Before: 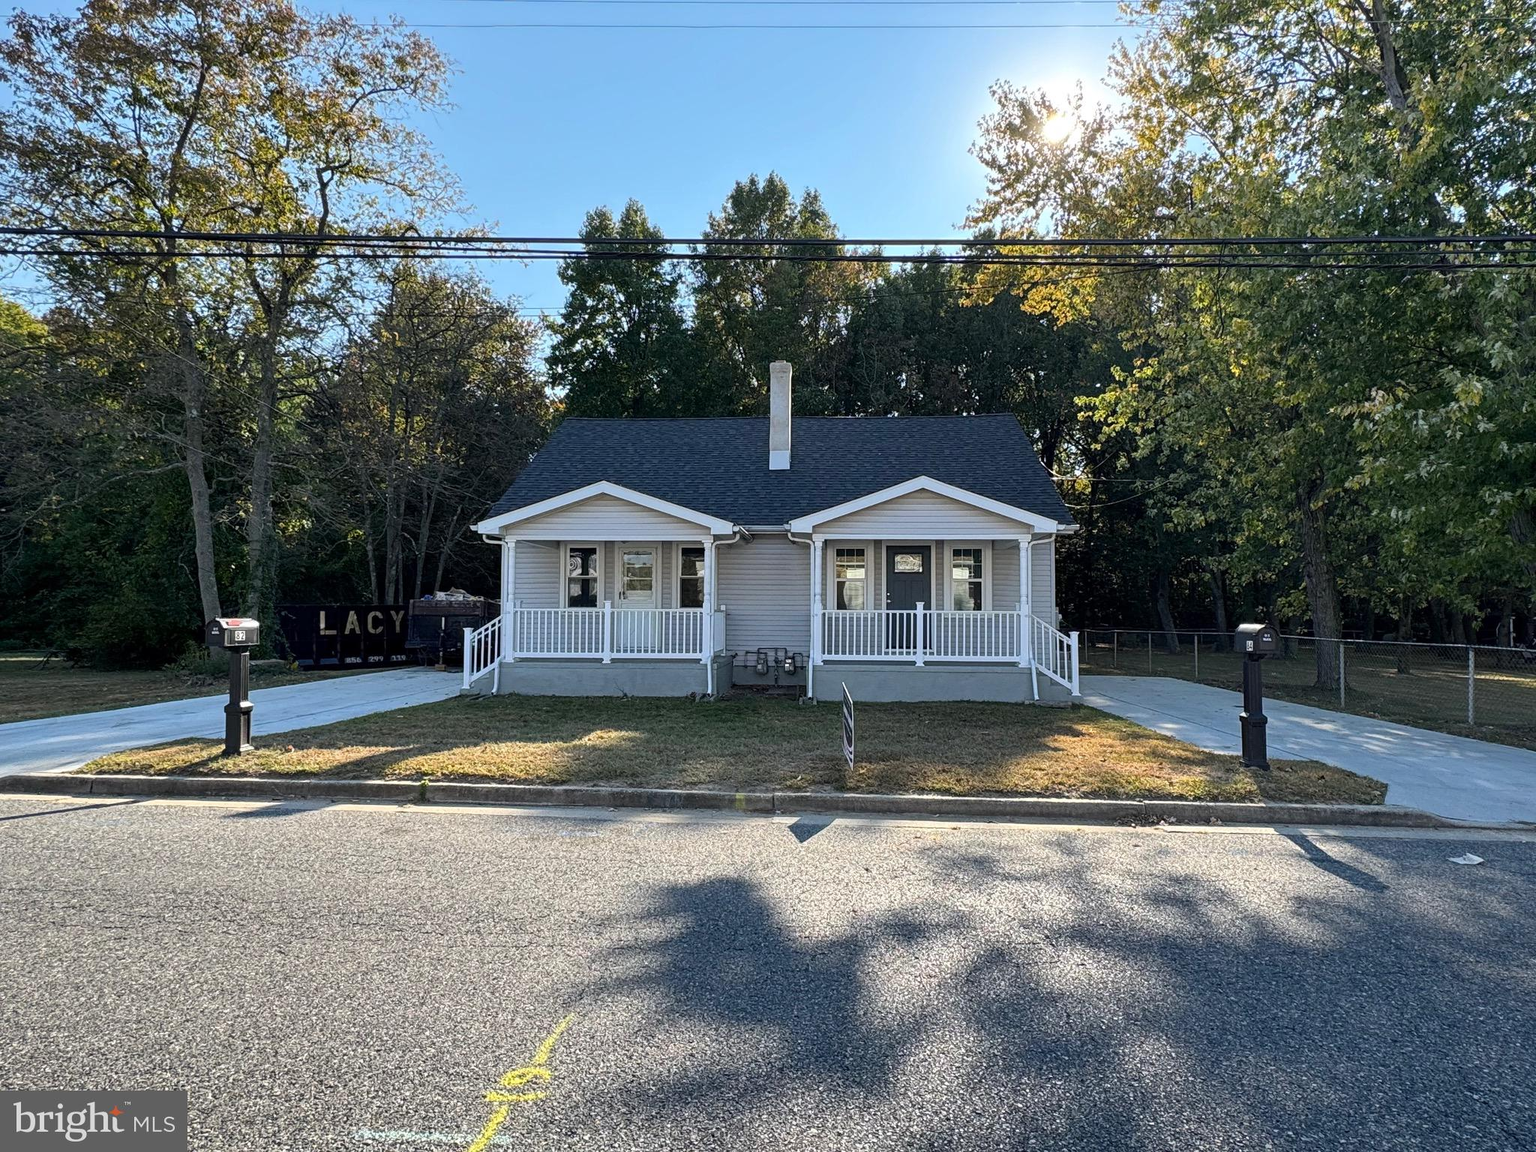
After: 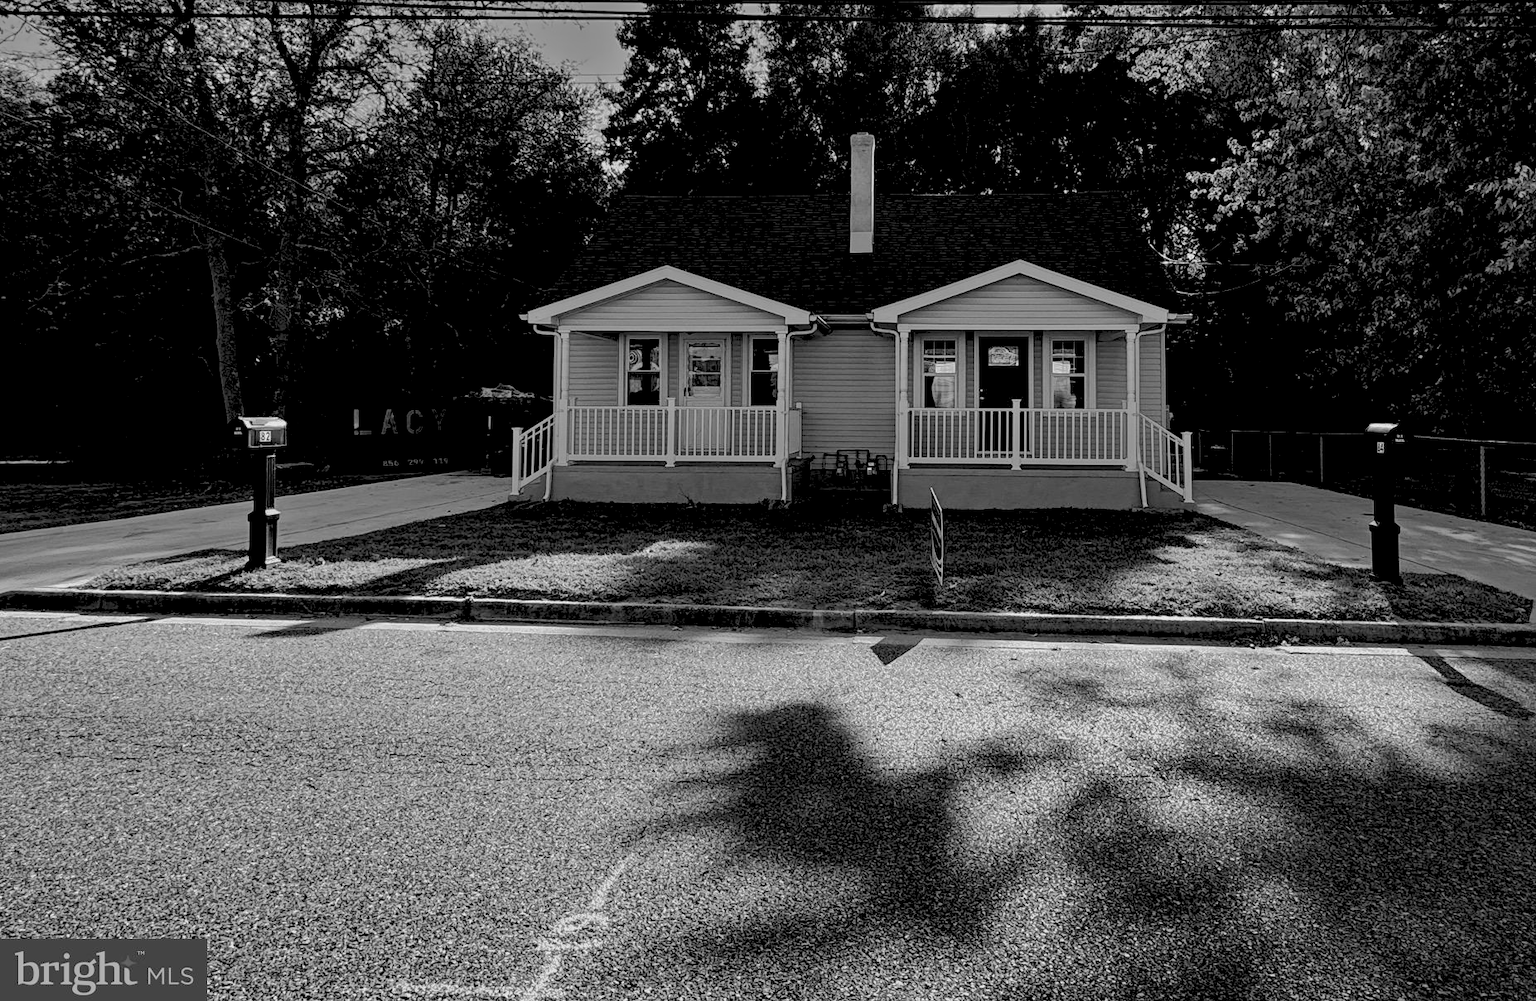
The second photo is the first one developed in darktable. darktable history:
exposure: black level correction 0.056, compensate highlight preservation false
monochrome: a 26.22, b 42.67, size 0.8
crop: top 20.916%, right 9.437%, bottom 0.316%
white balance: red 0.988, blue 1.017
tone curve: curves: ch0 [(0, 0) (0.003, 0.08) (0.011, 0.088) (0.025, 0.104) (0.044, 0.122) (0.069, 0.141) (0.1, 0.161) (0.136, 0.181) (0.177, 0.209) (0.224, 0.246) (0.277, 0.293) (0.335, 0.343) (0.399, 0.399) (0.468, 0.464) (0.543, 0.54) (0.623, 0.616) (0.709, 0.694) (0.801, 0.757) (0.898, 0.821) (1, 1)], preserve colors none
